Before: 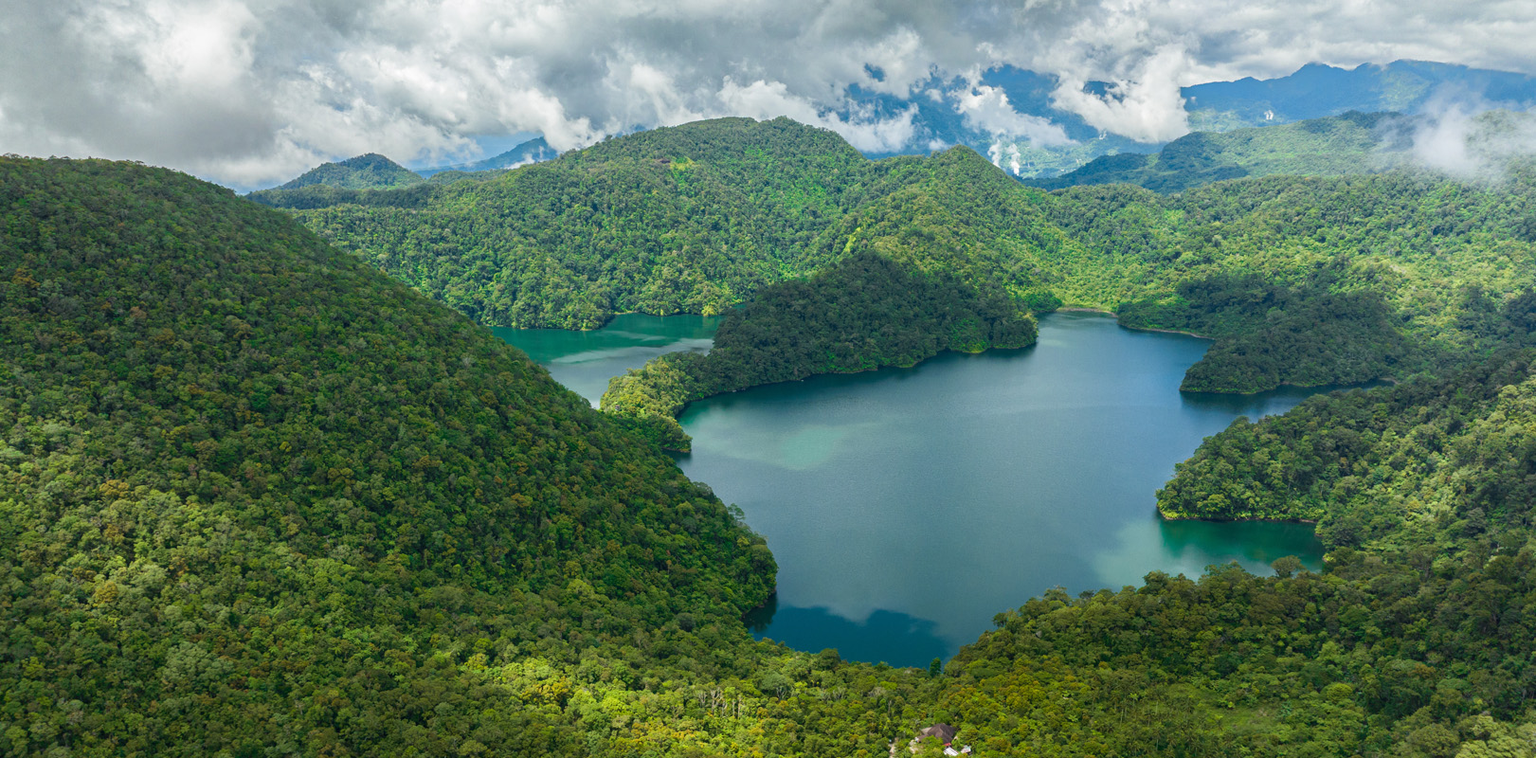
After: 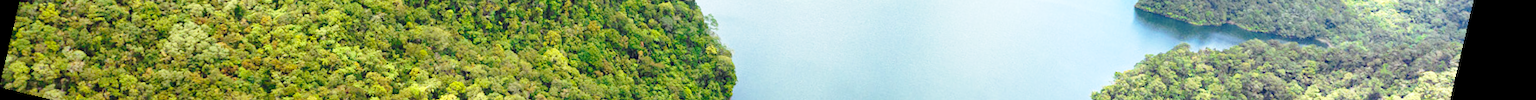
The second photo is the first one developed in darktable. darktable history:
crop and rotate: top 59.084%, bottom 30.916%
exposure: black level correction 0.001, exposure 1.129 EV, compensate exposure bias true, compensate highlight preservation false
base curve: curves: ch0 [(0, 0) (0.028, 0.03) (0.121, 0.232) (0.46, 0.748) (0.859, 0.968) (1, 1)], preserve colors none
rgb levels: mode RGB, independent channels, levels [[0, 0.474, 1], [0, 0.5, 1], [0, 0.5, 1]]
rotate and perspective: rotation 13.27°, automatic cropping off
